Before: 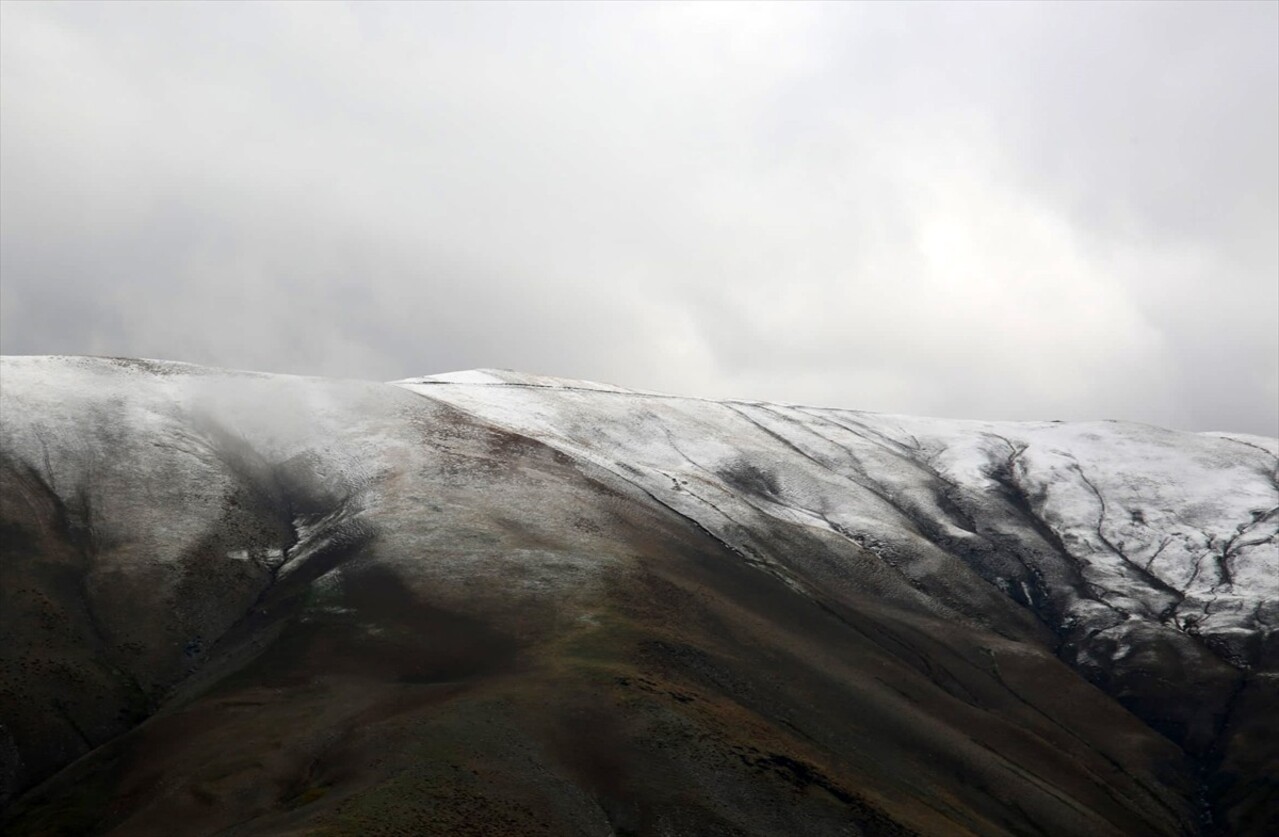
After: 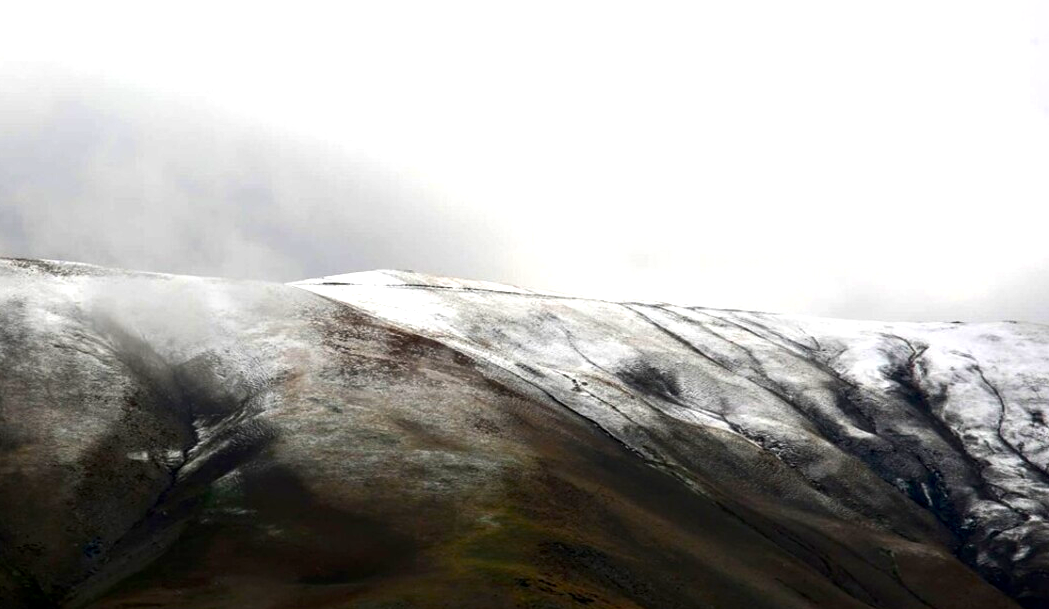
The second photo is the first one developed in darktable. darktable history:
local contrast: shadows 94%
color balance rgb: linear chroma grading › global chroma 9%, perceptual saturation grading › global saturation 36%, perceptual saturation grading › shadows 35%, perceptual brilliance grading › global brilliance 15%, perceptual brilliance grading › shadows -35%, global vibrance 15%
crop: left 7.856%, top 11.836%, right 10.12%, bottom 15.387%
